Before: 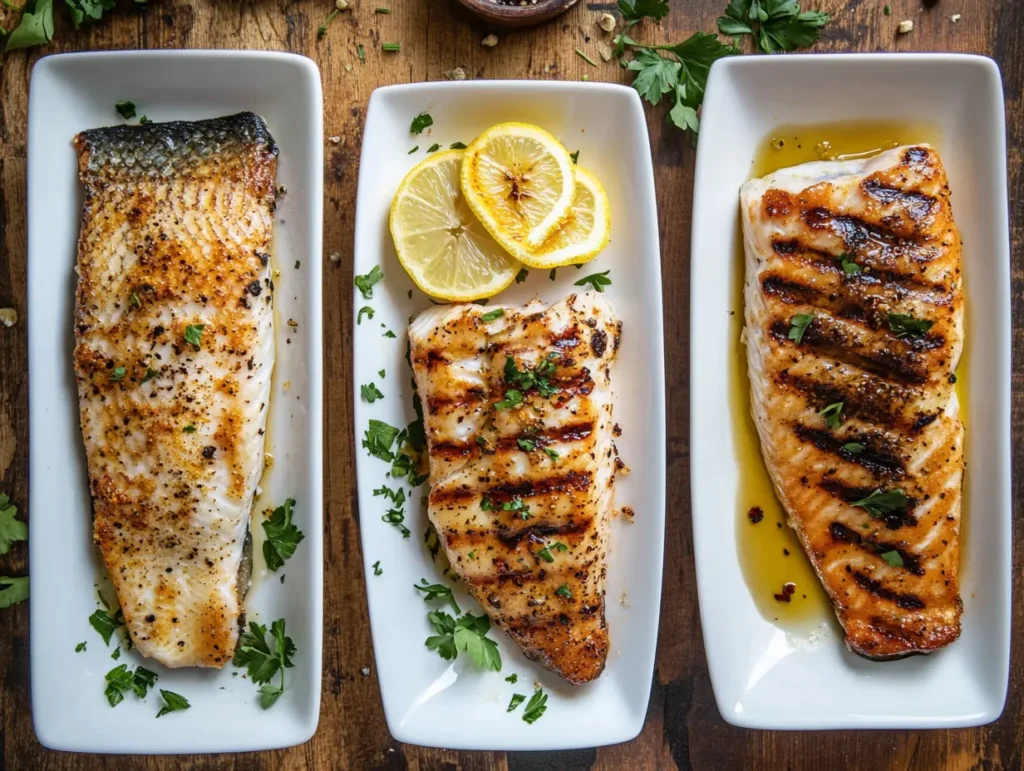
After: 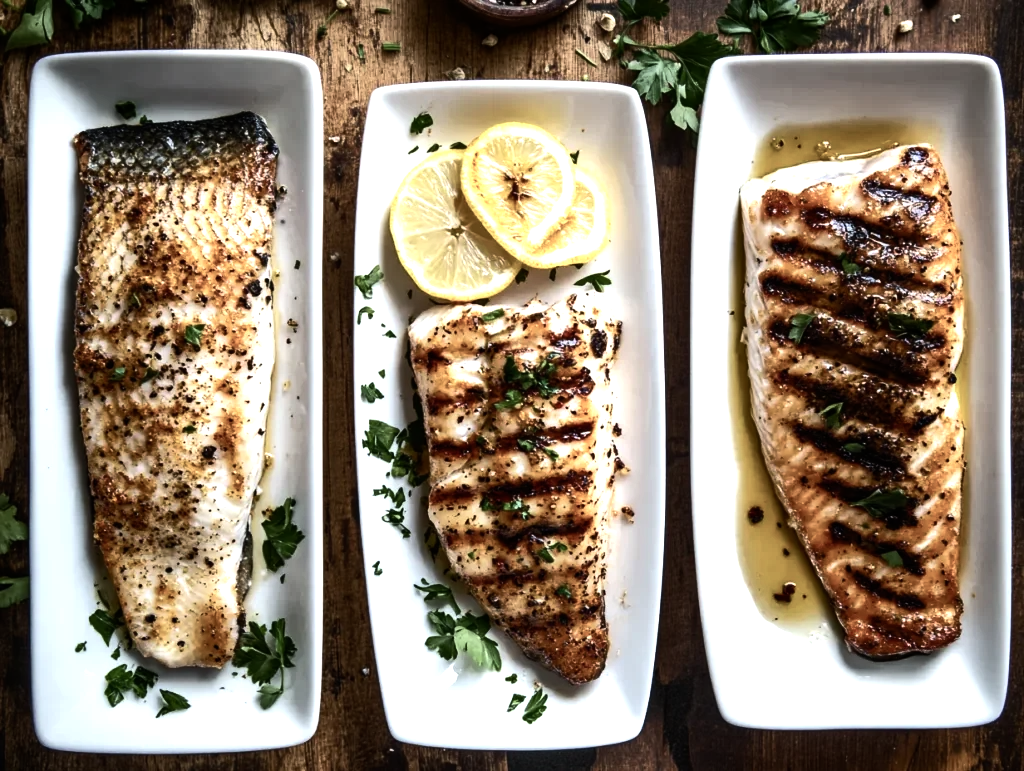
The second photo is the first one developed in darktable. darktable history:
color balance rgb: perceptual saturation grading › highlights -31.88%, perceptual saturation grading › mid-tones 5.8%, perceptual saturation grading › shadows 18.12%, perceptual brilliance grading › highlights 3.62%, perceptual brilliance grading › mid-tones -18.12%, perceptual brilliance grading › shadows -41.3%
tone equalizer: -8 EV -0.75 EV, -7 EV -0.7 EV, -6 EV -0.6 EV, -5 EV -0.4 EV, -3 EV 0.4 EV, -2 EV 0.6 EV, -1 EV 0.7 EV, +0 EV 0.75 EV, edges refinement/feathering 500, mask exposure compensation -1.57 EV, preserve details no
